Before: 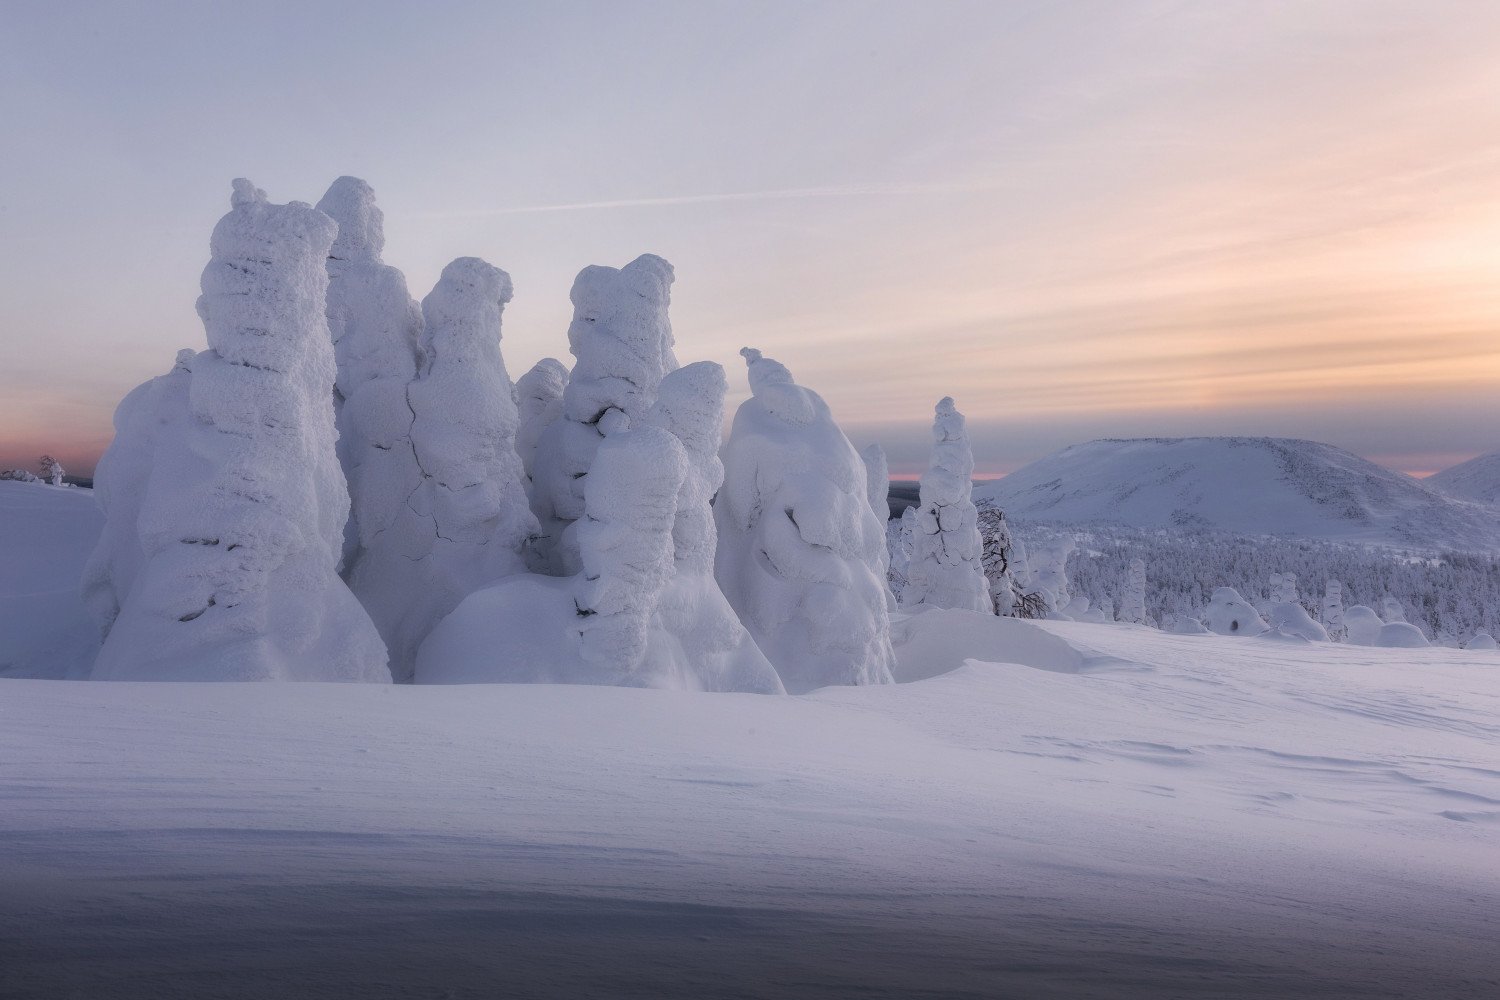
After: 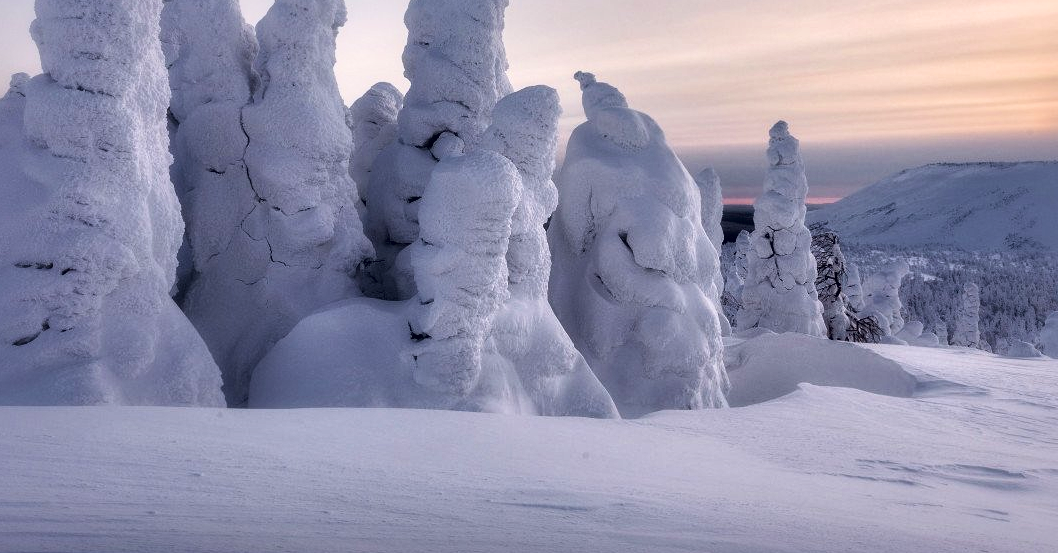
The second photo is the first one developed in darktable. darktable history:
velvia: on, module defaults
crop: left 11.123%, top 27.61%, right 18.3%, bottom 17.034%
local contrast: mode bilateral grid, contrast 44, coarseness 69, detail 214%, midtone range 0.2
